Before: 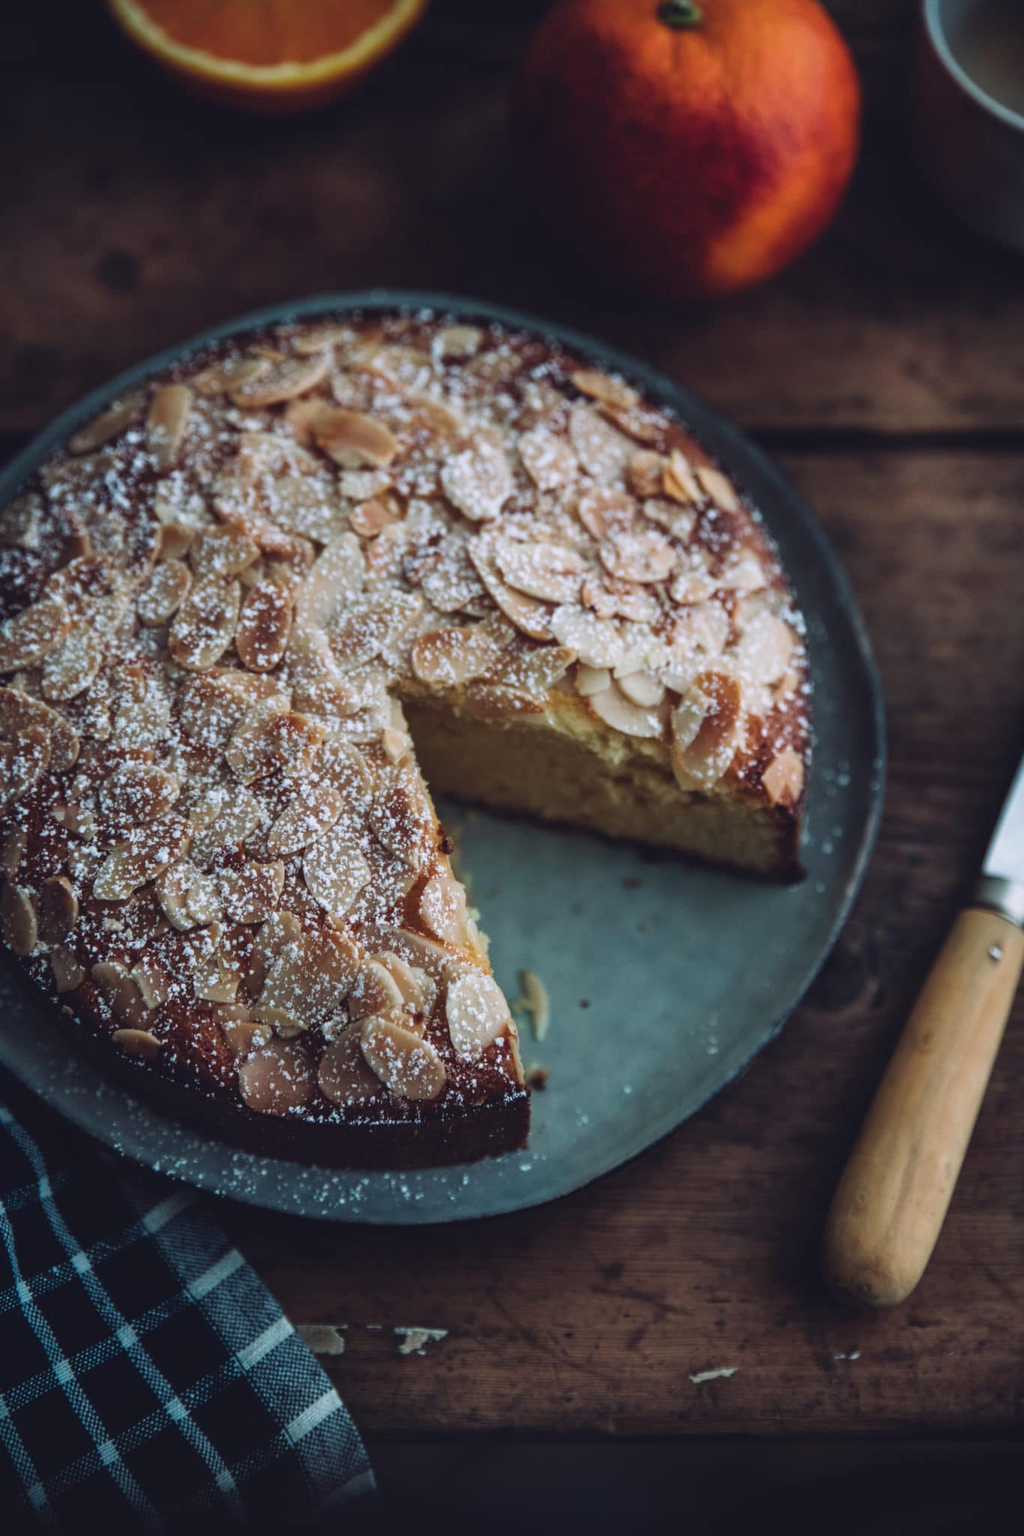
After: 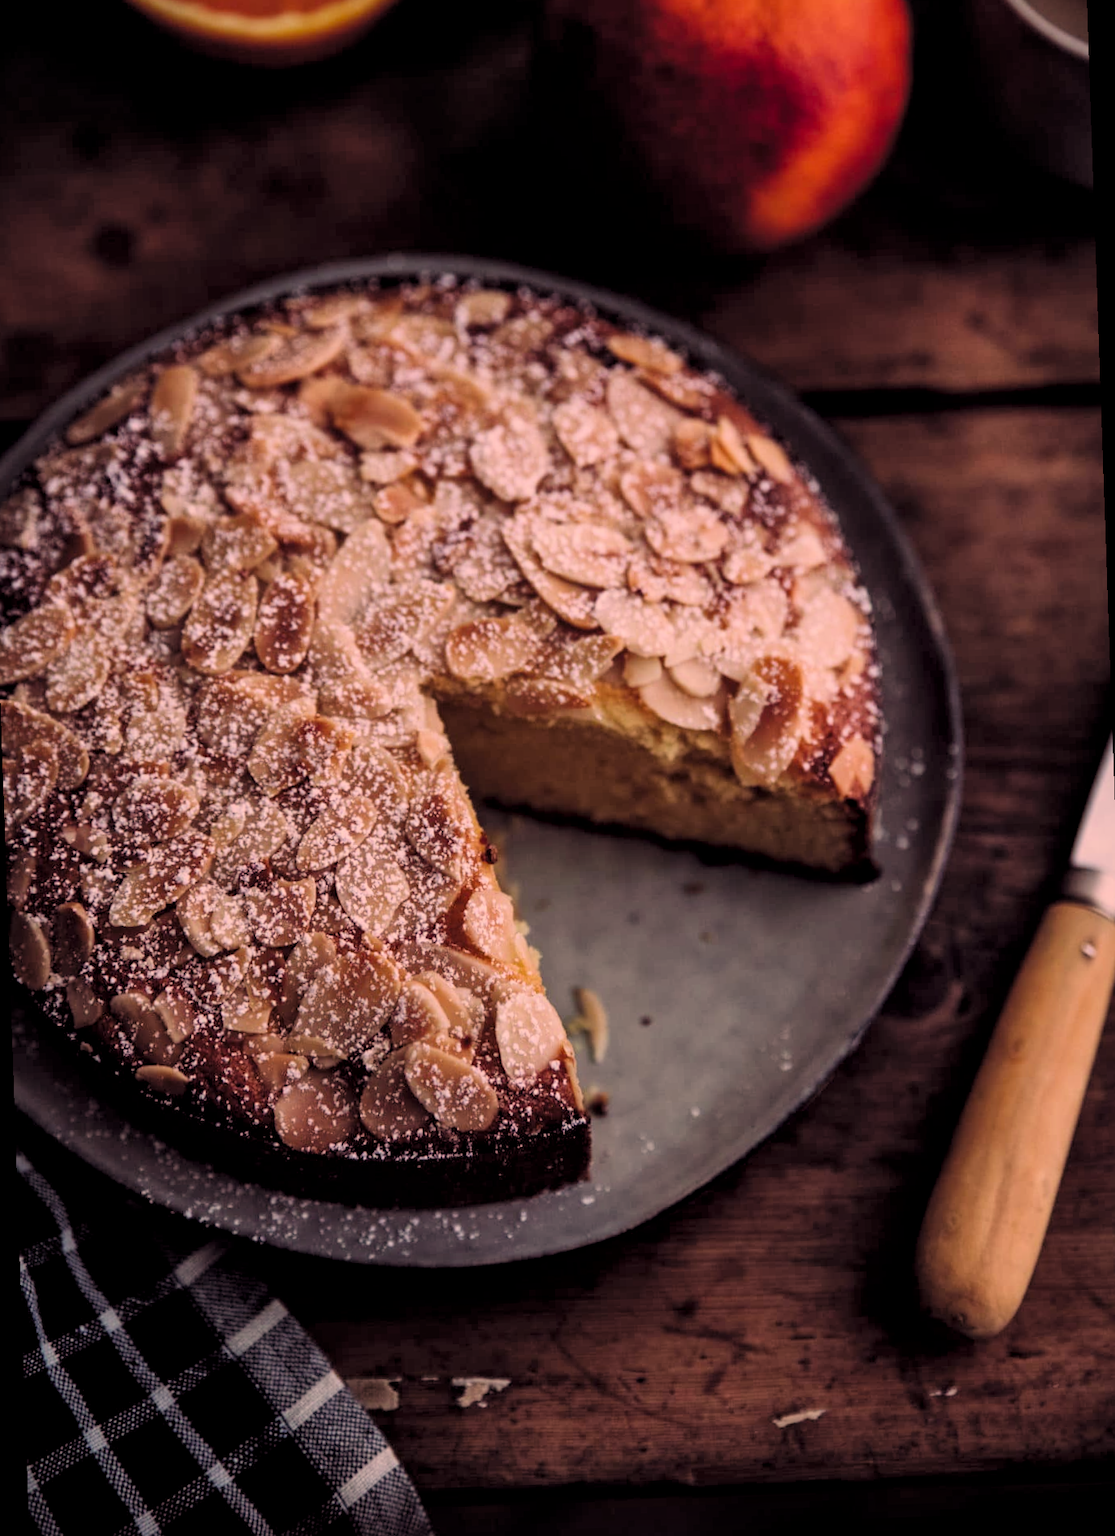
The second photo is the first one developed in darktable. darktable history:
local contrast: mode bilateral grid, contrast 20, coarseness 50, detail 120%, midtone range 0.2
filmic rgb: black relative exposure -7.92 EV, white relative exposure 4.13 EV, threshold 3 EV, hardness 4.02, latitude 51.22%, contrast 1.013, shadows ↔ highlights balance 5.35%, color science v5 (2021), contrast in shadows safe, contrast in highlights safe, enable highlight reconstruction true
rotate and perspective: rotation -2°, crop left 0.022, crop right 0.978, crop top 0.049, crop bottom 0.951
rgb levels: mode RGB, independent channels, levels [[0, 0.474, 1], [0, 0.5, 1], [0, 0.5, 1]]
color correction: highlights a* 21.16, highlights b* 19.61
levels: levels [0.031, 0.5, 0.969]
